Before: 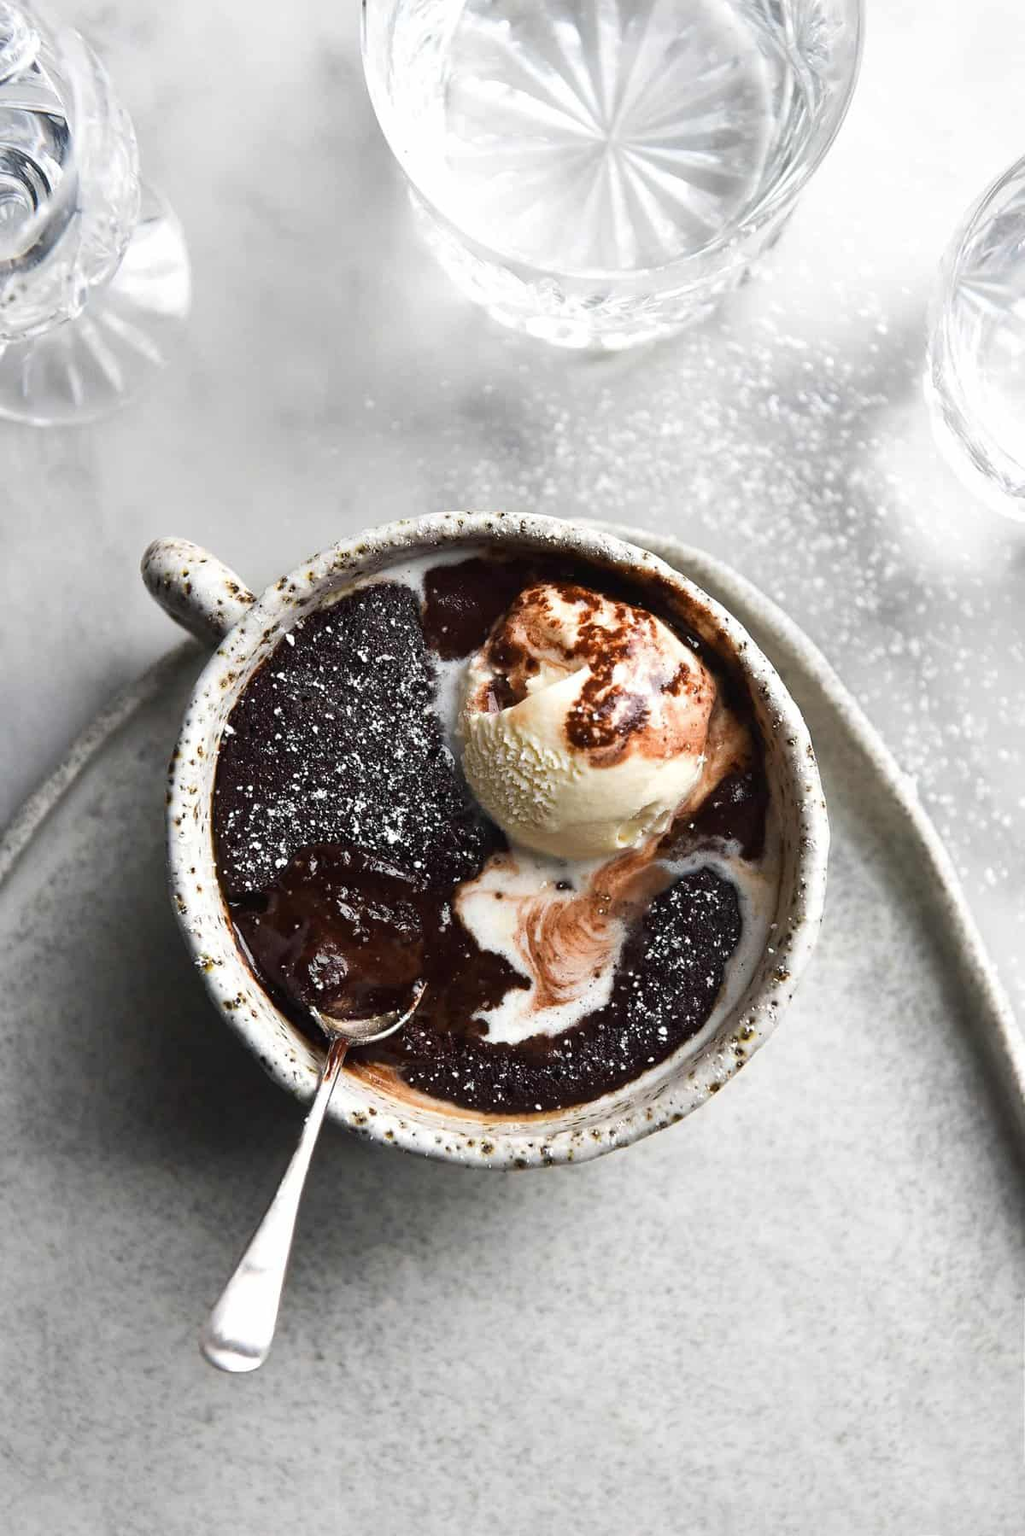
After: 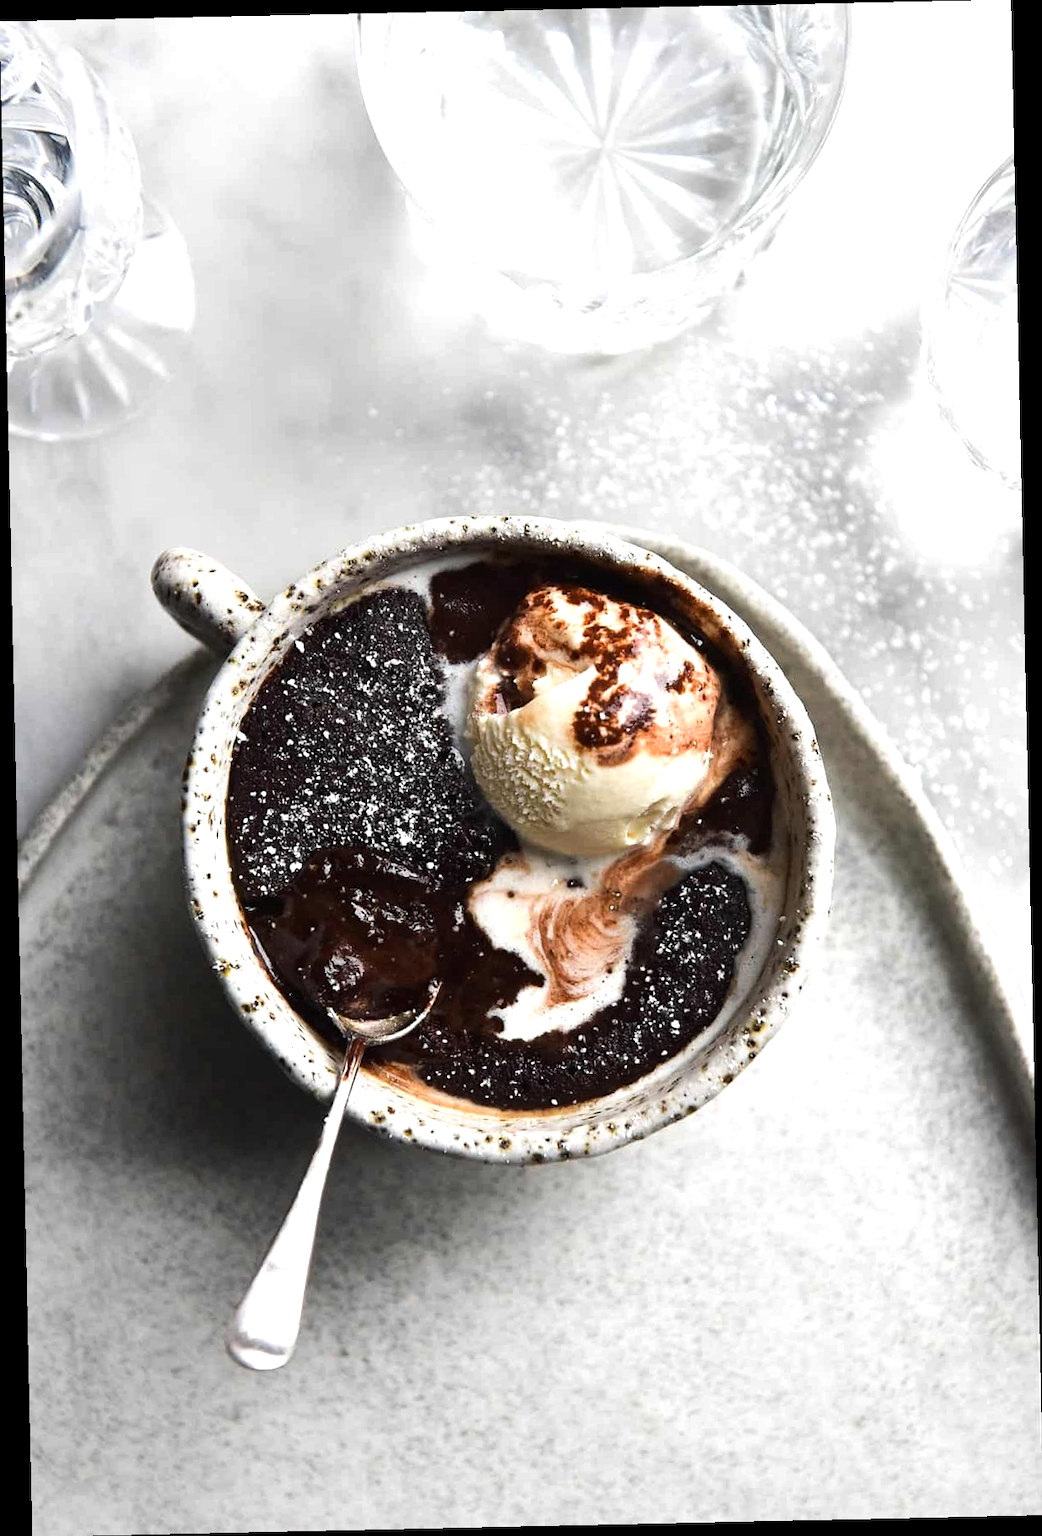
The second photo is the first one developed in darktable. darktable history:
rotate and perspective: rotation -1.24°, automatic cropping off
tone equalizer: -8 EV -0.417 EV, -7 EV -0.389 EV, -6 EV -0.333 EV, -5 EV -0.222 EV, -3 EV 0.222 EV, -2 EV 0.333 EV, -1 EV 0.389 EV, +0 EV 0.417 EV, edges refinement/feathering 500, mask exposure compensation -1.57 EV, preserve details no
